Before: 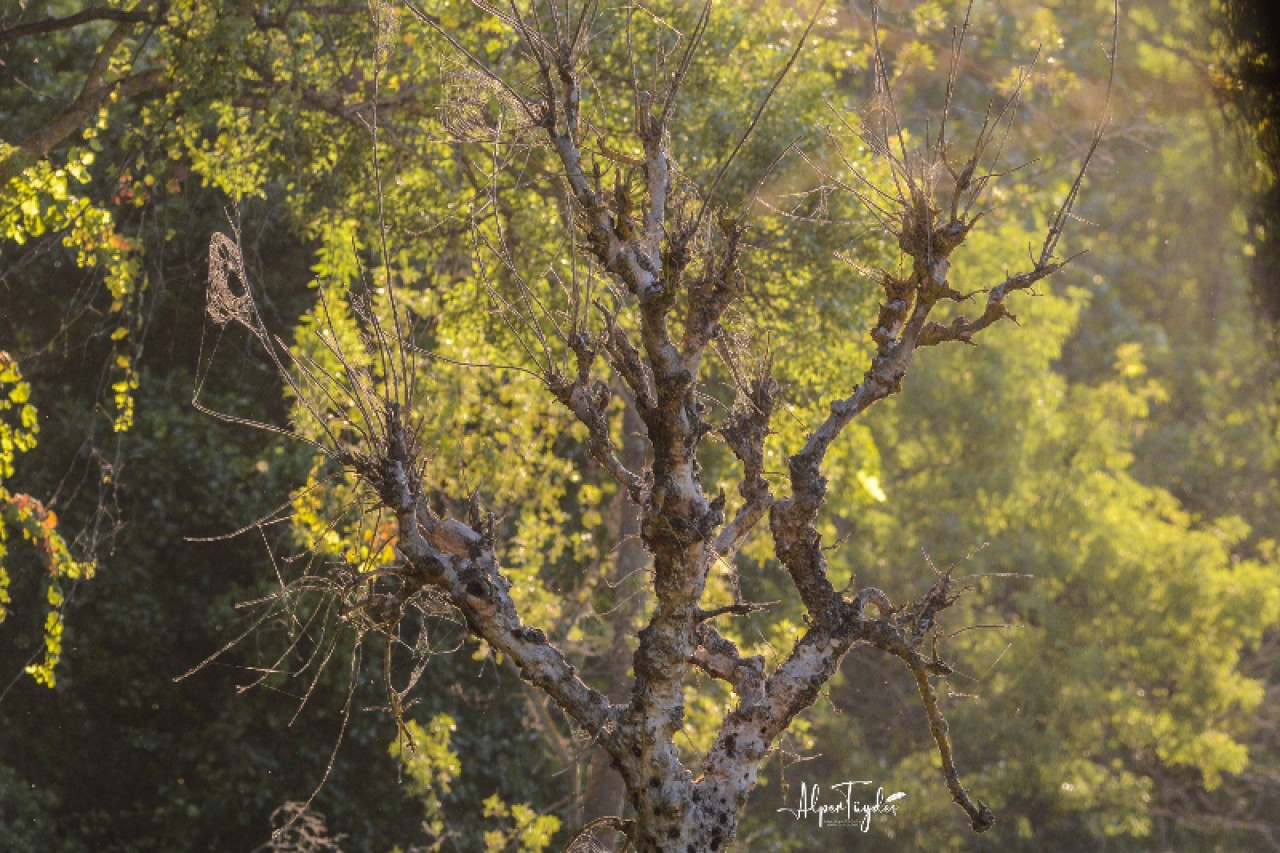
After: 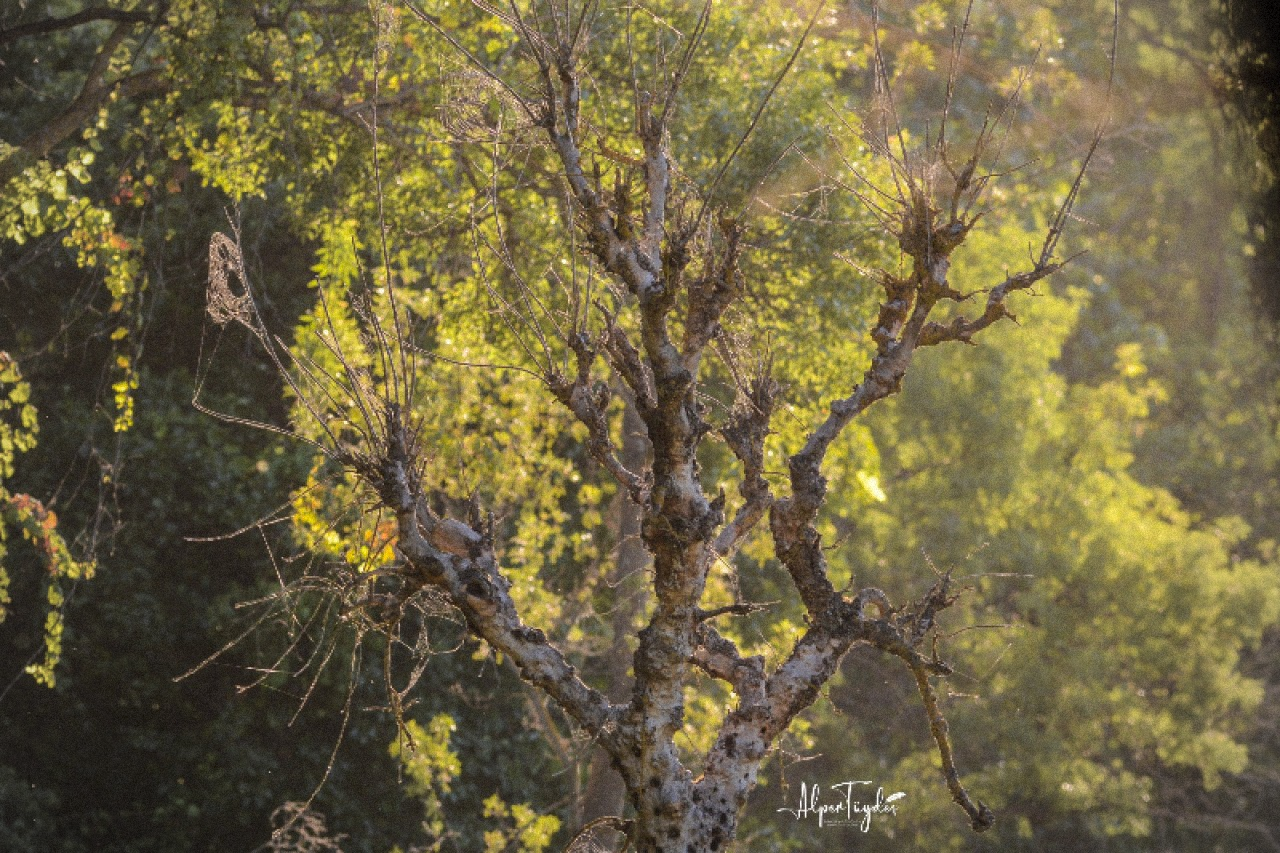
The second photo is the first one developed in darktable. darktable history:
vignetting: on, module defaults
grain: mid-tones bias 0%
